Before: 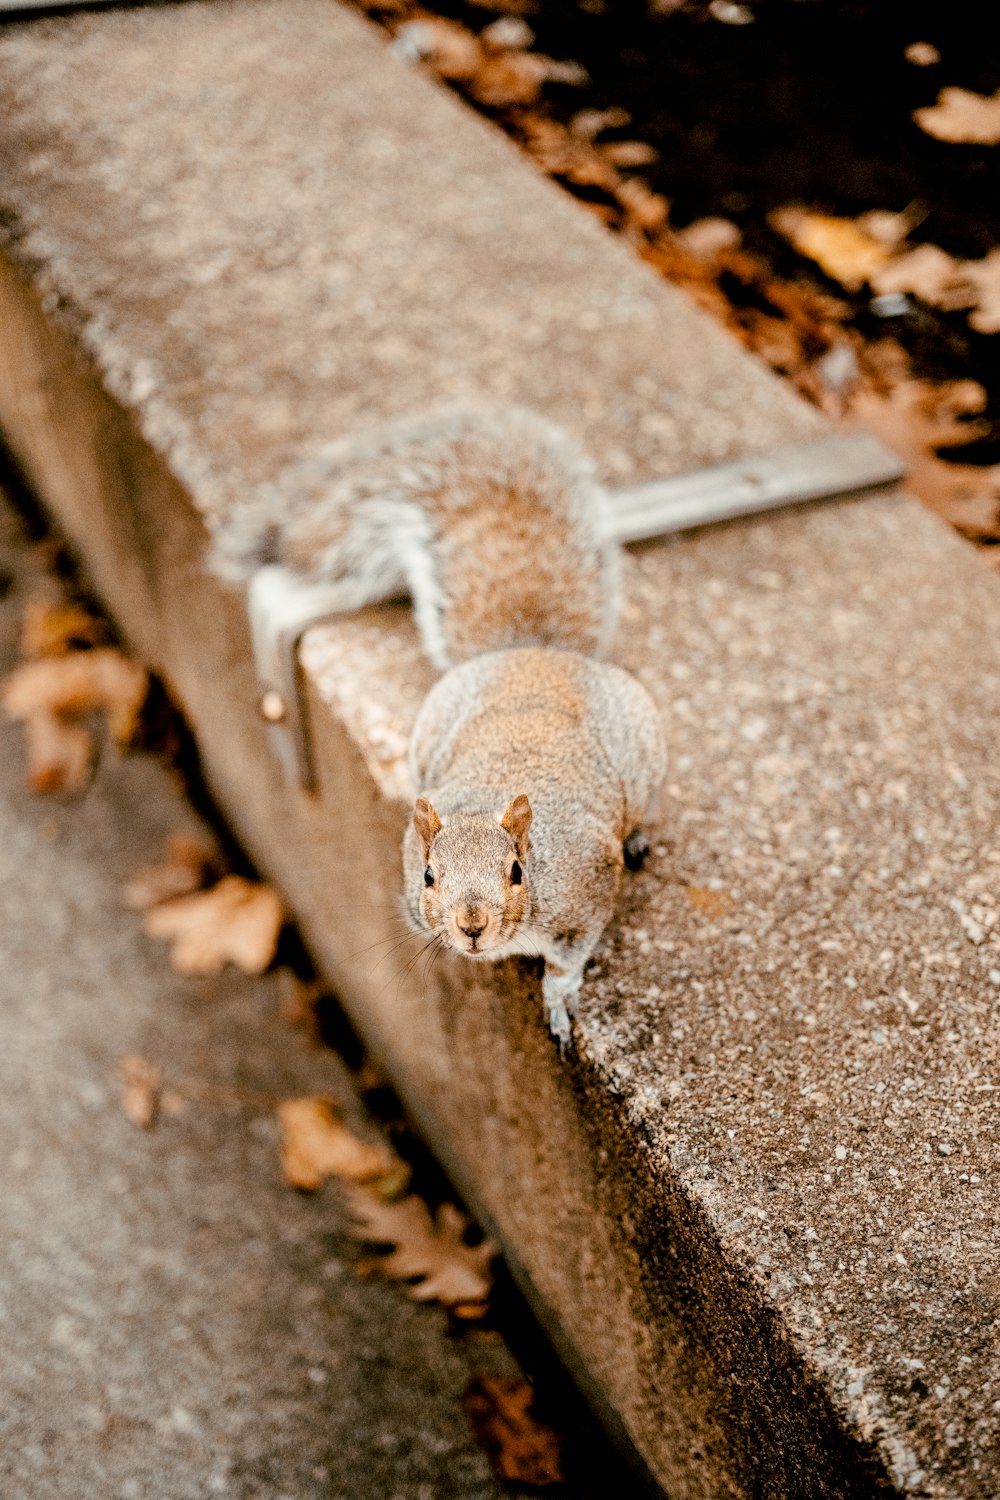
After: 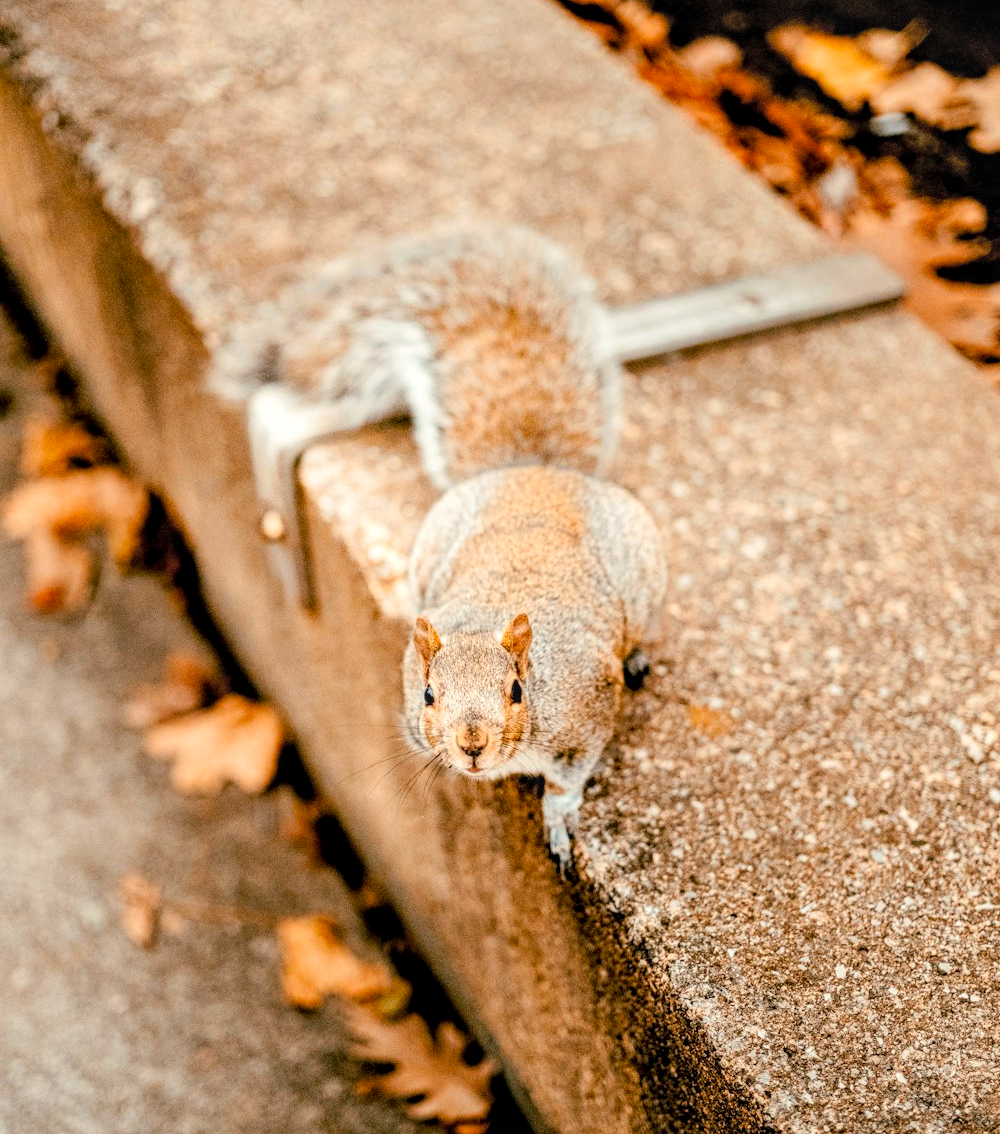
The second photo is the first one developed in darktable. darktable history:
local contrast: detail 130%
crop and rotate: top 12.087%, bottom 12.25%
contrast brightness saturation: contrast 0.069, brightness 0.172, saturation 0.407
